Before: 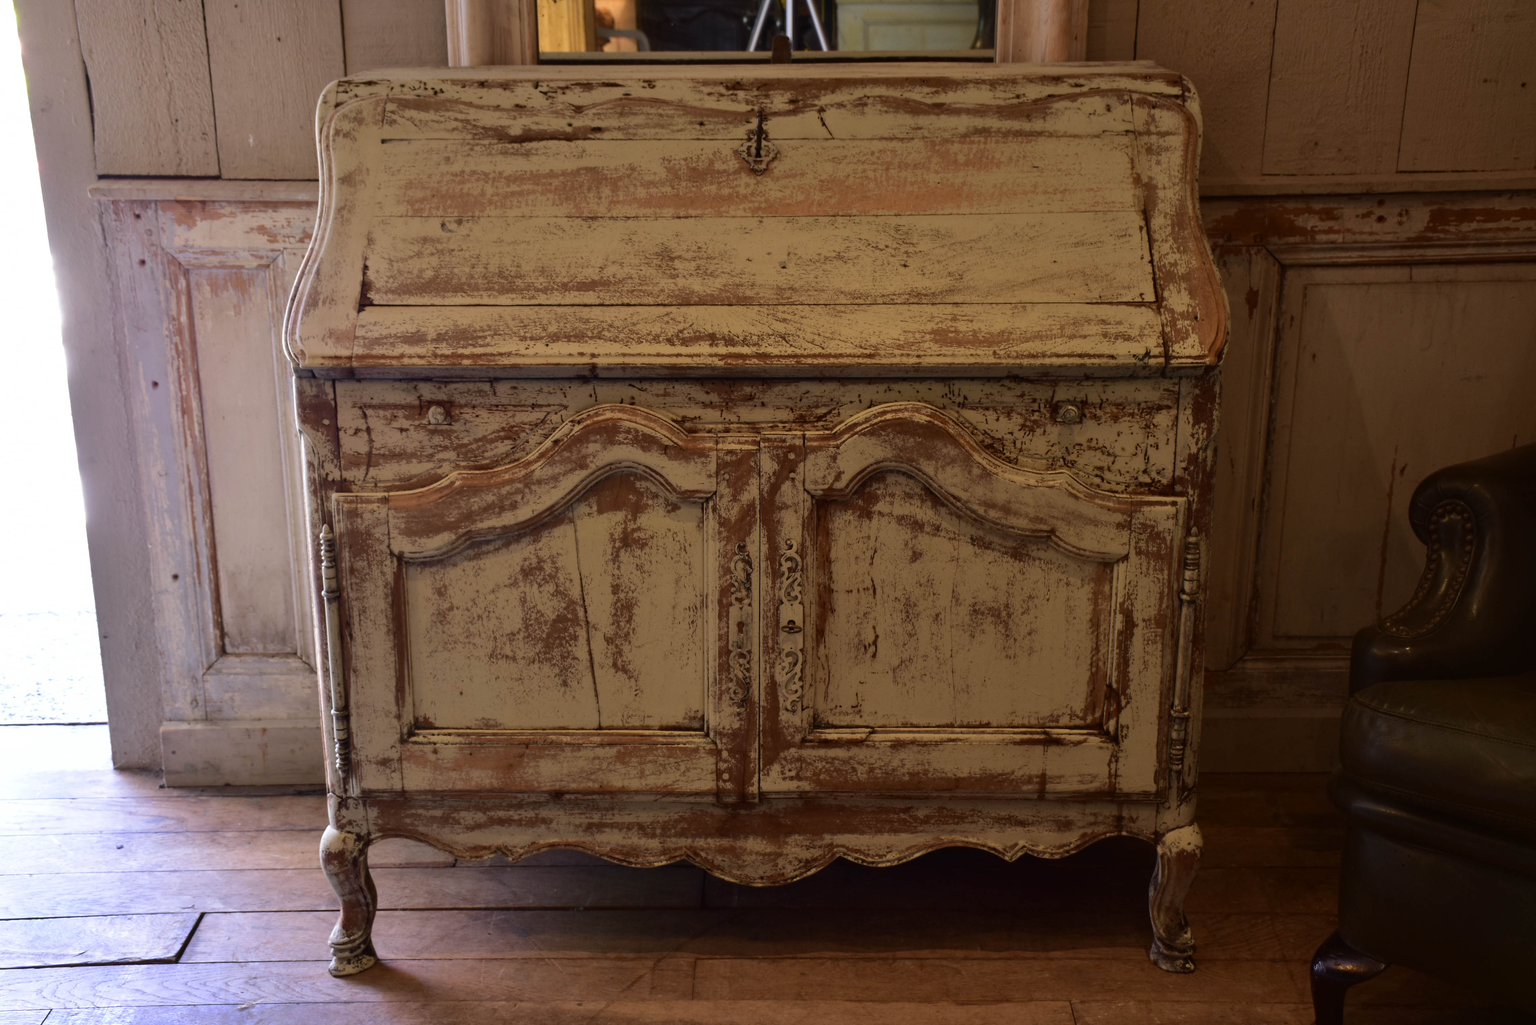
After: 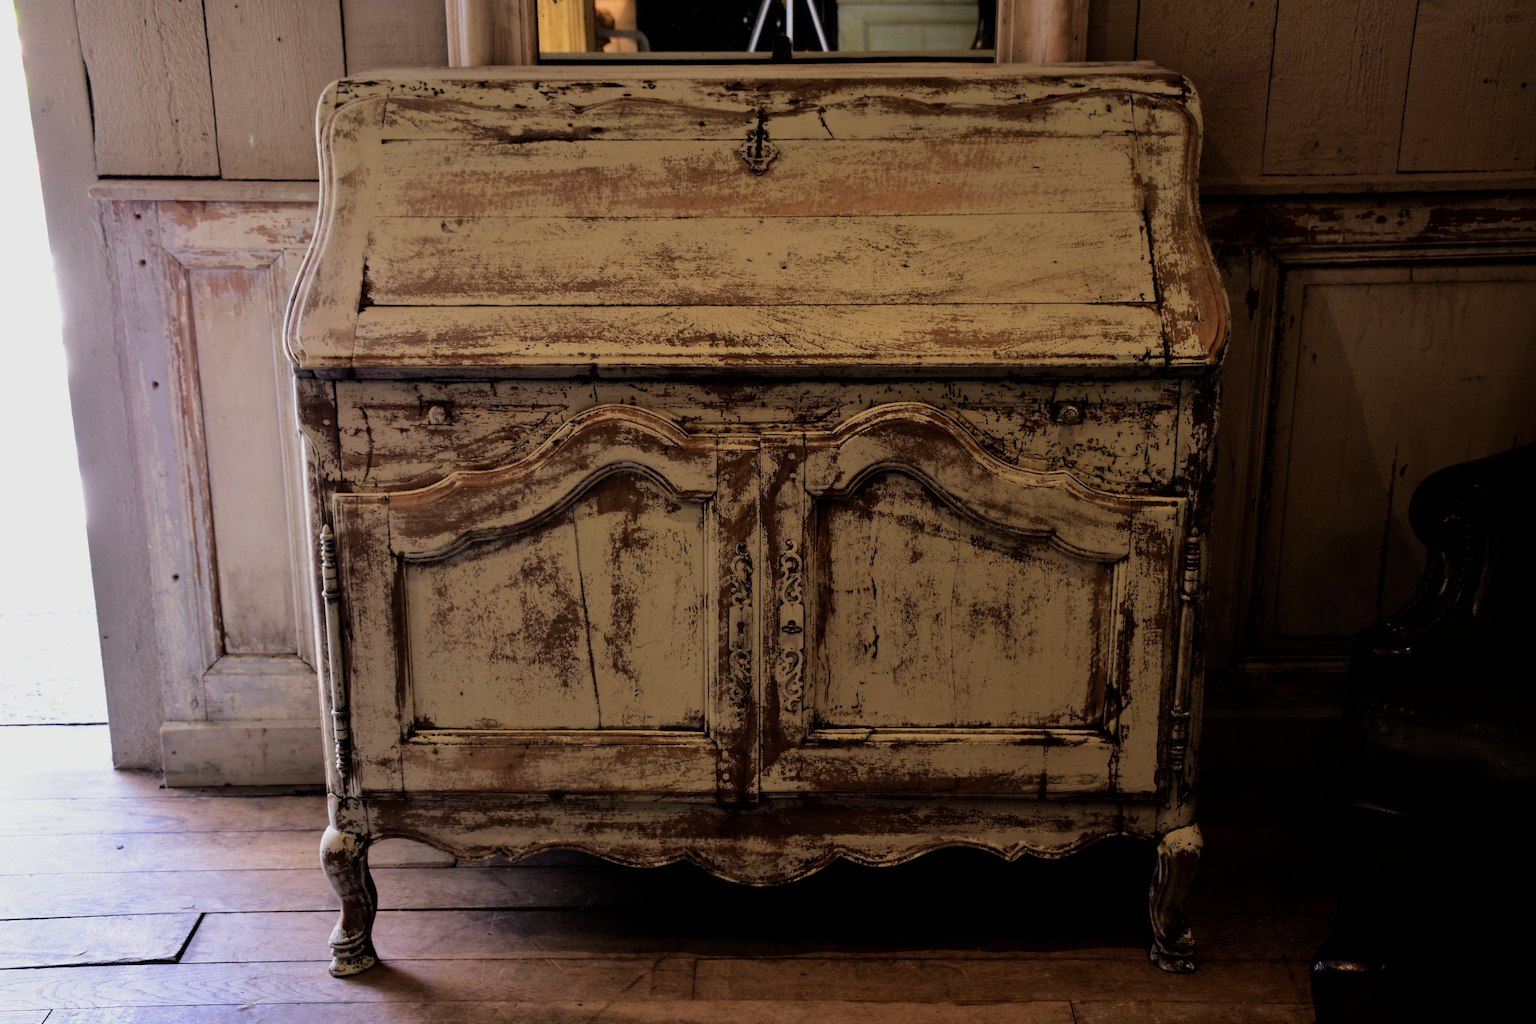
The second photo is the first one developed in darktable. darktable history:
filmic rgb: black relative exposure -5 EV, white relative exposure 3.53 EV, hardness 3.17, contrast 1.193, highlights saturation mix -49.26%
